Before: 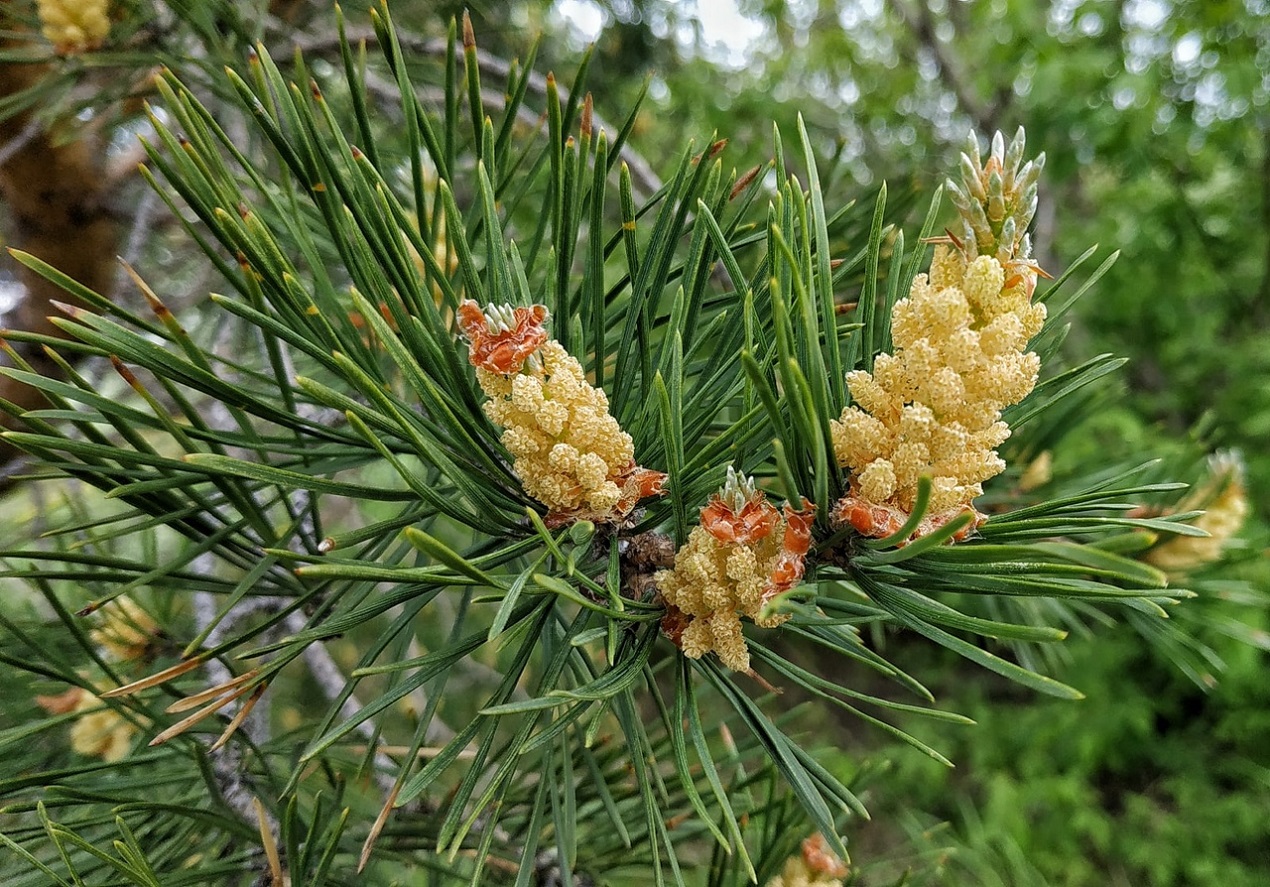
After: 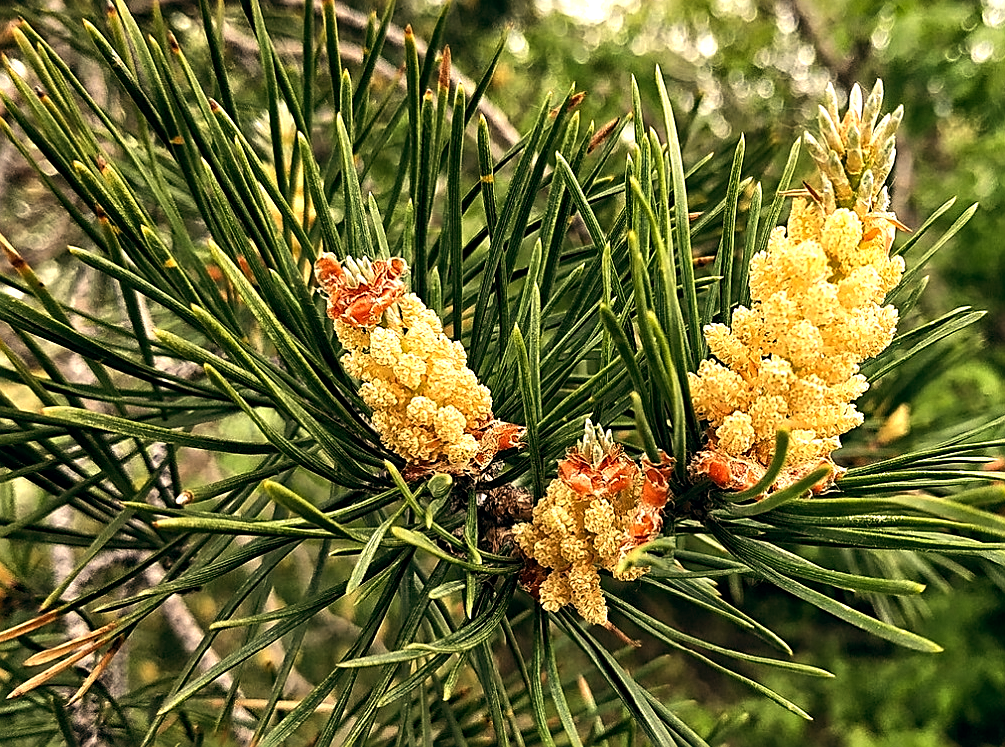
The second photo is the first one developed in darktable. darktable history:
sharpen: on, module defaults
color balance: lift [0.998, 0.998, 1.001, 1.002], gamma [0.995, 1.025, 0.992, 0.975], gain [0.995, 1.02, 0.997, 0.98]
tone equalizer: -8 EV -1.08 EV, -7 EV -1.01 EV, -6 EV -0.867 EV, -5 EV -0.578 EV, -3 EV 0.578 EV, -2 EV 0.867 EV, -1 EV 1.01 EV, +0 EV 1.08 EV, edges refinement/feathering 500, mask exposure compensation -1.57 EV, preserve details no
white balance: red 1.138, green 0.996, blue 0.812
crop: left 11.225%, top 5.381%, right 9.565%, bottom 10.314%
